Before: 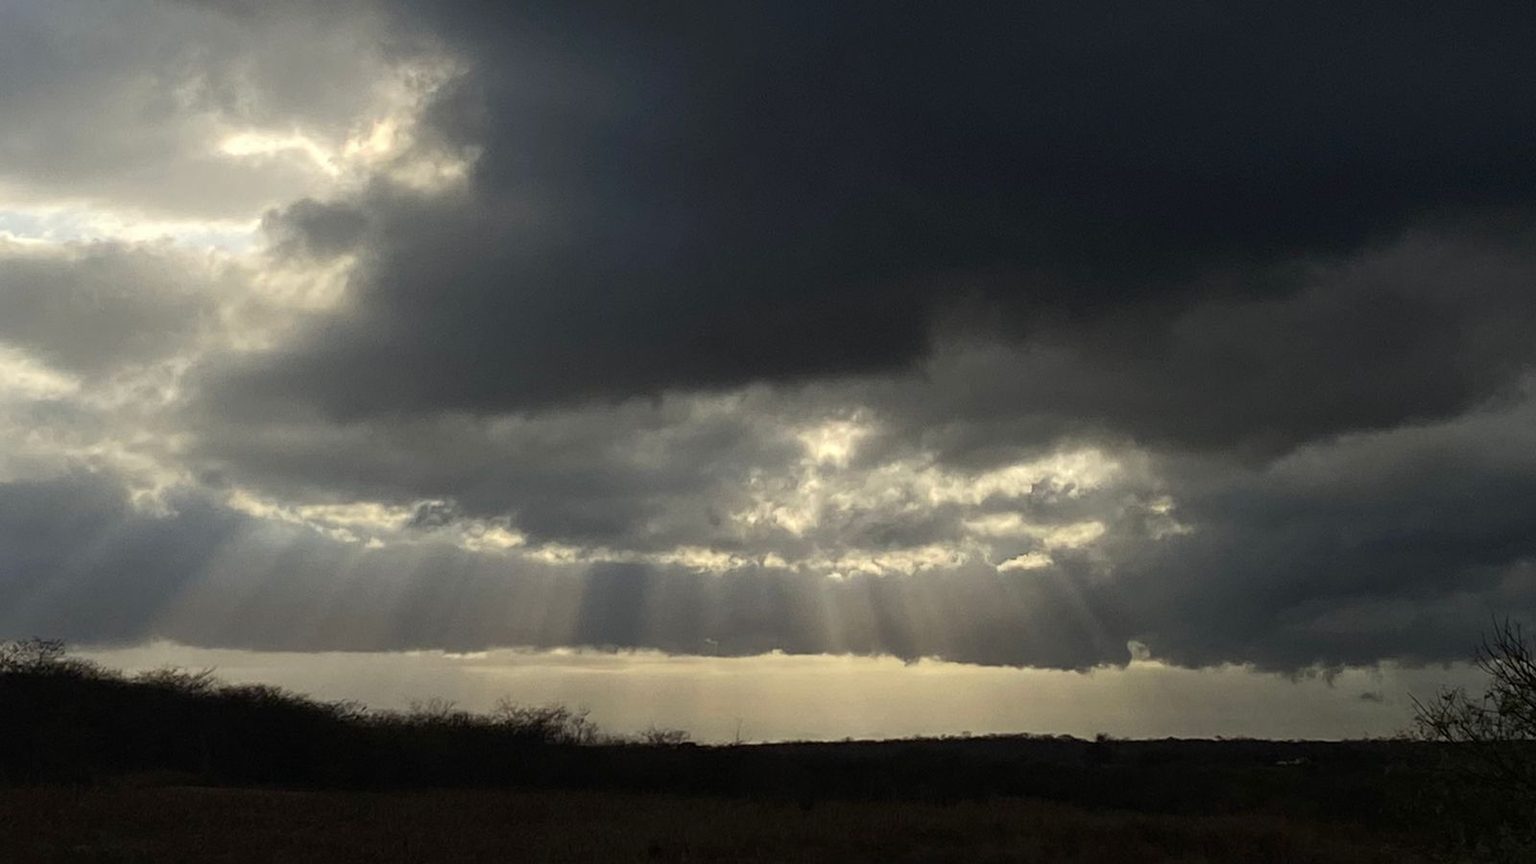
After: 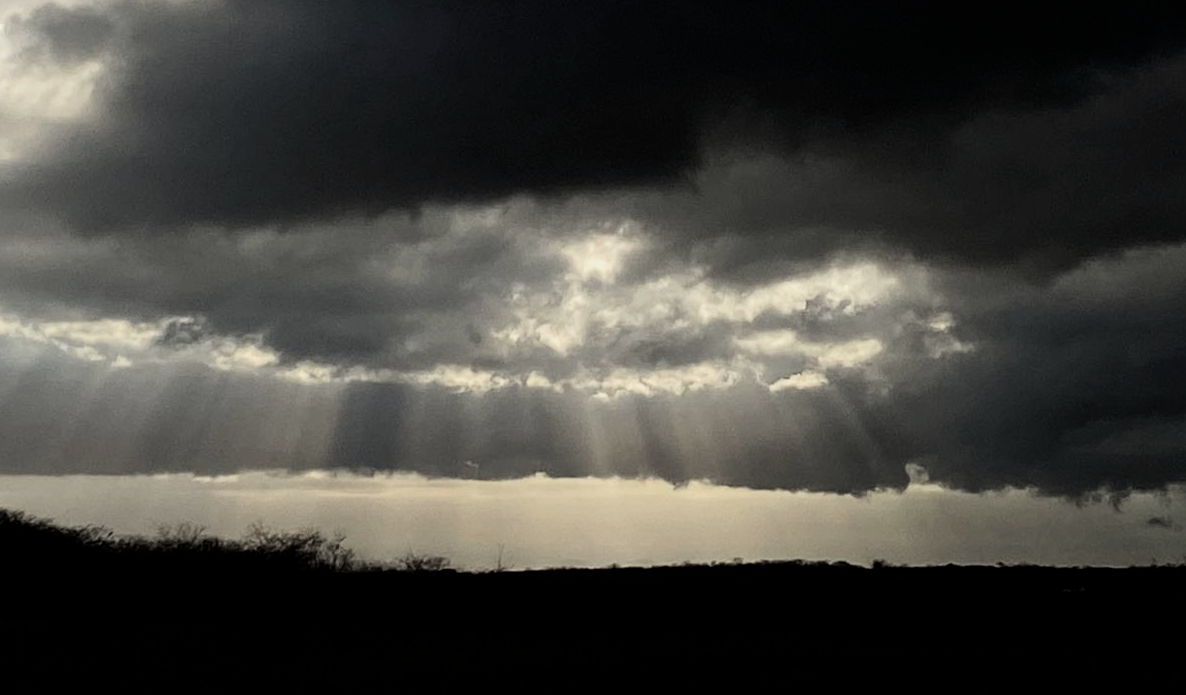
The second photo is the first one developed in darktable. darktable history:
crop: left 16.825%, top 22.776%, right 8.991%
contrast brightness saturation: contrast 0.062, brightness -0.01, saturation -0.238
filmic rgb: black relative exposure -16 EV, white relative exposure 6.26 EV, hardness 5.02, contrast 1.343
